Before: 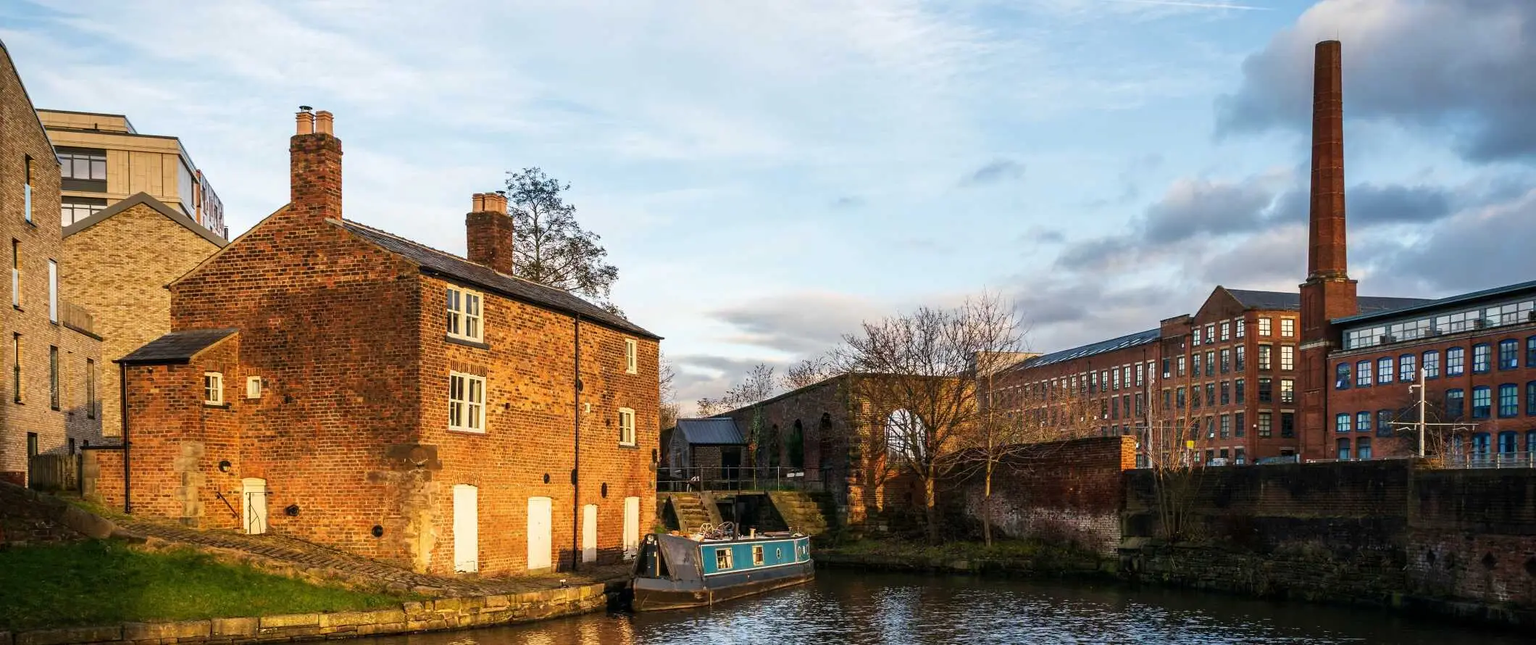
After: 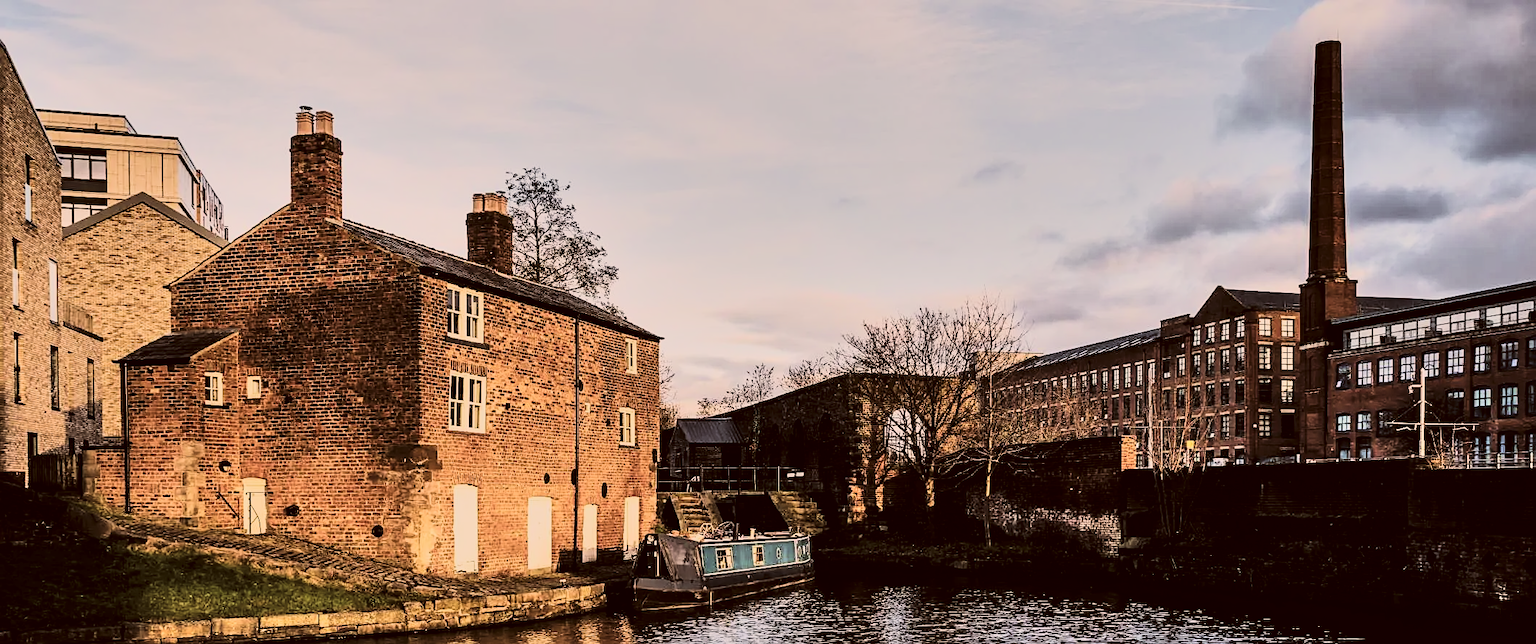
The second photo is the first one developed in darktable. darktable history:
exposure: black level correction 0.001, exposure 0.499 EV, compensate exposure bias true, compensate highlight preservation false
sharpen: on, module defaults
tone curve: curves: ch0 [(0, 0) (0.003, 0.005) (0.011, 0.006) (0.025, 0.004) (0.044, 0.004) (0.069, 0.007) (0.1, 0.014) (0.136, 0.018) (0.177, 0.034) (0.224, 0.065) (0.277, 0.089) (0.335, 0.143) (0.399, 0.219) (0.468, 0.327) (0.543, 0.455) (0.623, 0.63) (0.709, 0.786) (0.801, 0.87) (0.898, 0.922) (1, 1)], color space Lab, linked channels, preserve colors none
filmic rgb: black relative exposure -6.1 EV, white relative exposure 6.97 EV, hardness 2.24, color science v5 (2021), contrast in shadows safe, contrast in highlights safe
color correction: highlights a* 10.22, highlights b* 9.68, shadows a* 8.26, shadows b* 8.32, saturation 0.768
shadows and highlights: highlights color adjustment 0.486%, low approximation 0.01, soften with gaussian
